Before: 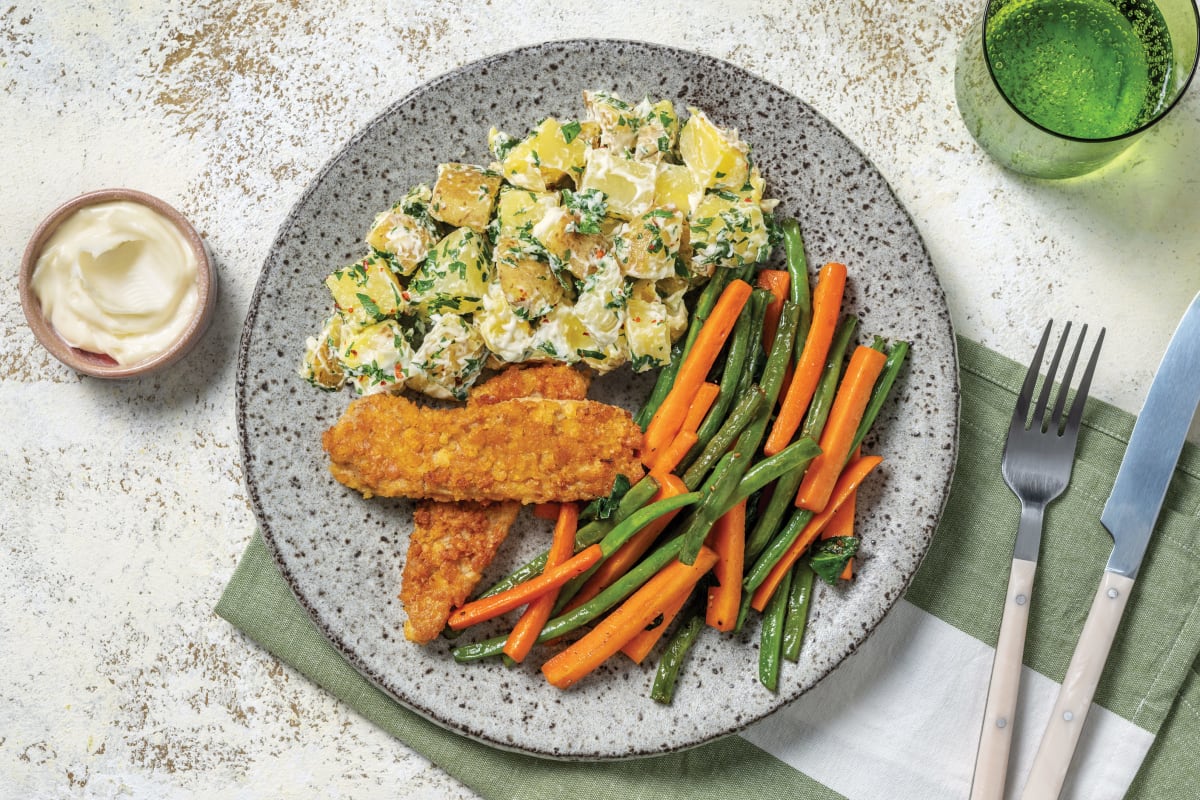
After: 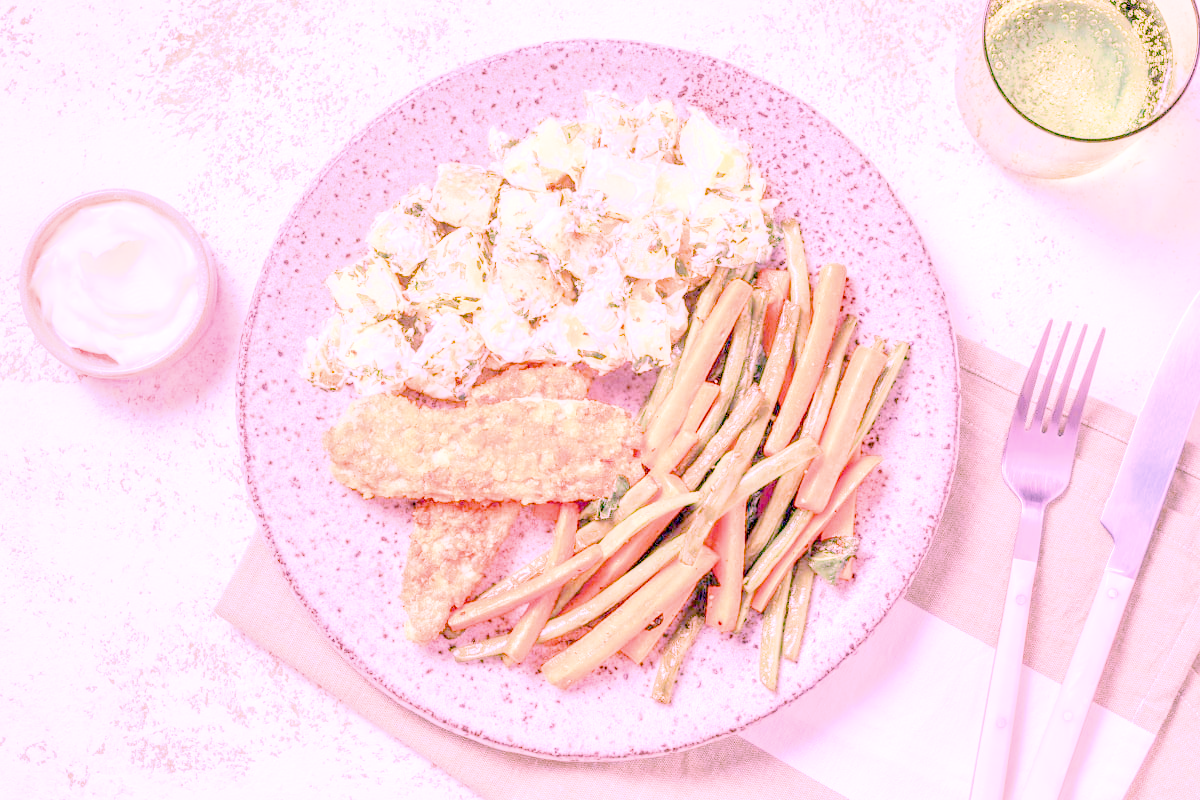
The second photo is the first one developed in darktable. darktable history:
highlight reconstruction: method clip highlights, iterations 1, diameter of reconstruction 64 px
exposure: black level correction 0, exposure 0.7 EV, compensate exposure bias true, compensate highlight preservation false
local contrast: on, module defaults
color balance rgb: linear chroma grading › shadows -2.2%, linear chroma grading › highlights -15%, linear chroma grading › global chroma -10%, linear chroma grading › mid-tones -10%, perceptual saturation grading › global saturation 45%, perceptual saturation grading › highlights -50%, perceptual saturation grading › shadows 30%, perceptual brilliance grading › global brilliance 18%, global vibrance 45%
filmic rgb: black relative exposure -7.65 EV, white relative exposure 4.56 EV, hardness 3.61, color science v6 (2022)
tone equalizer: on, module defaults
white balance: red 2.004, blue 1.654
